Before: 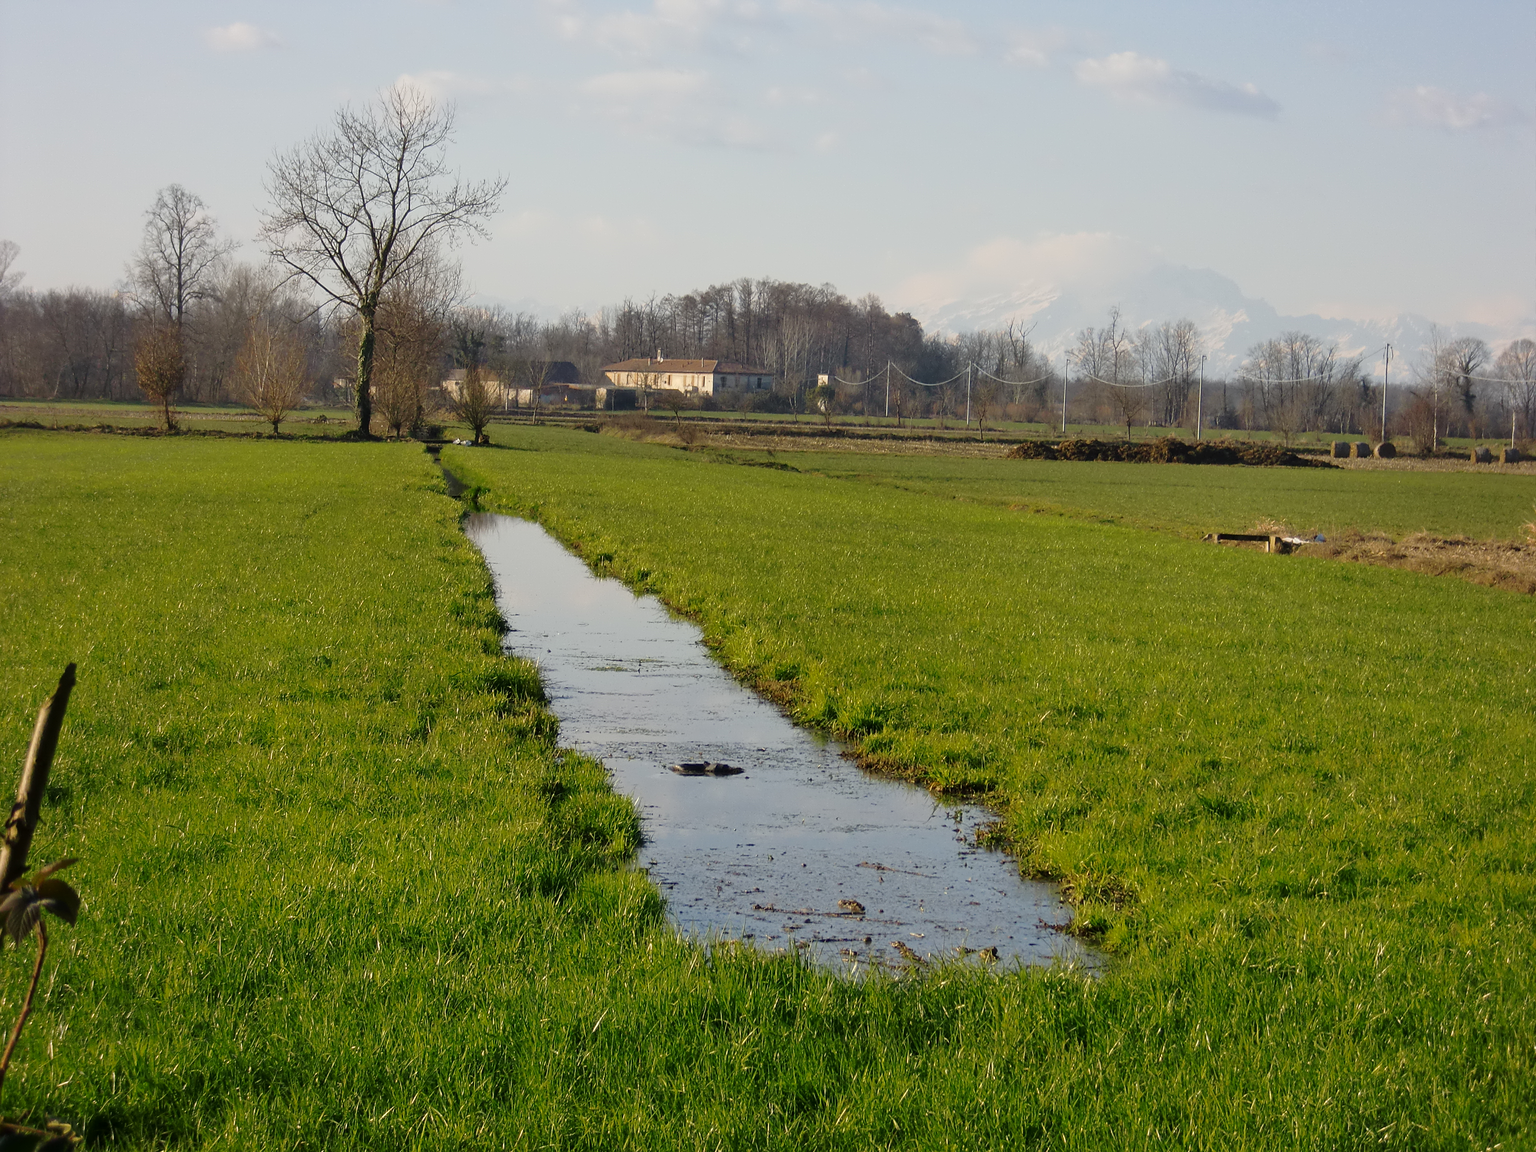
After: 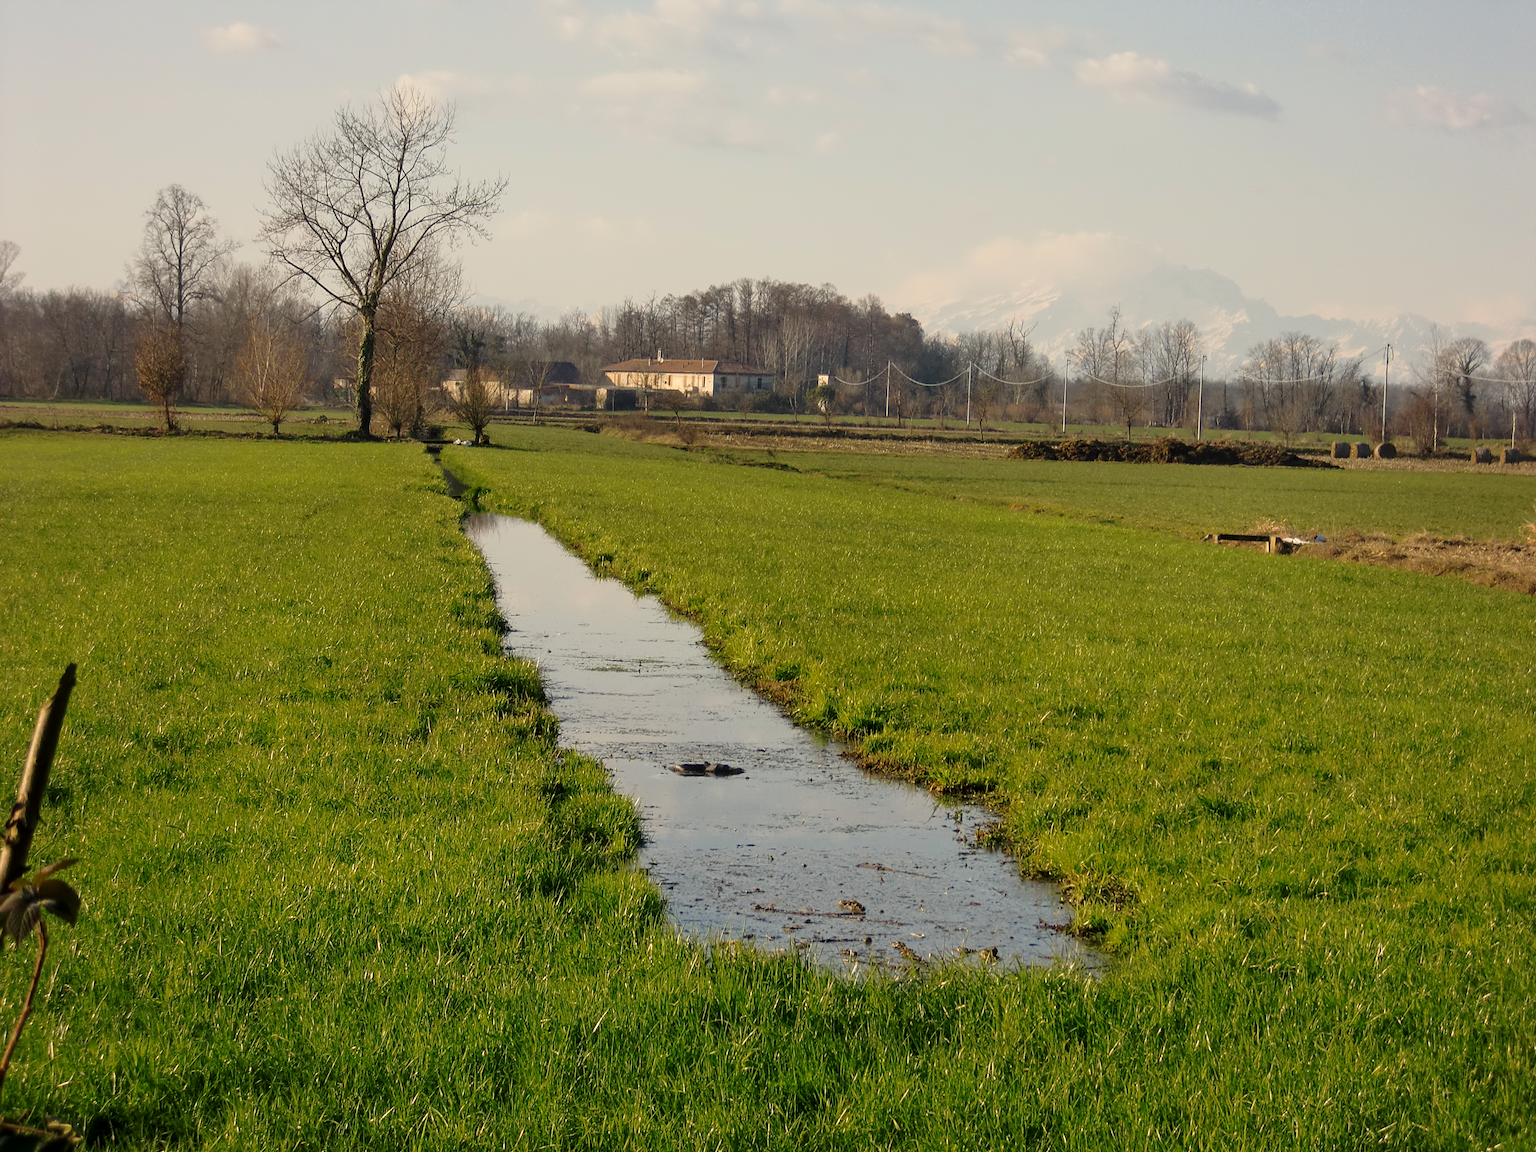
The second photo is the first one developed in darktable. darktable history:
local contrast: highlights 100%, shadows 100%, detail 120%, midtone range 0.2
white balance: red 1.045, blue 0.932
